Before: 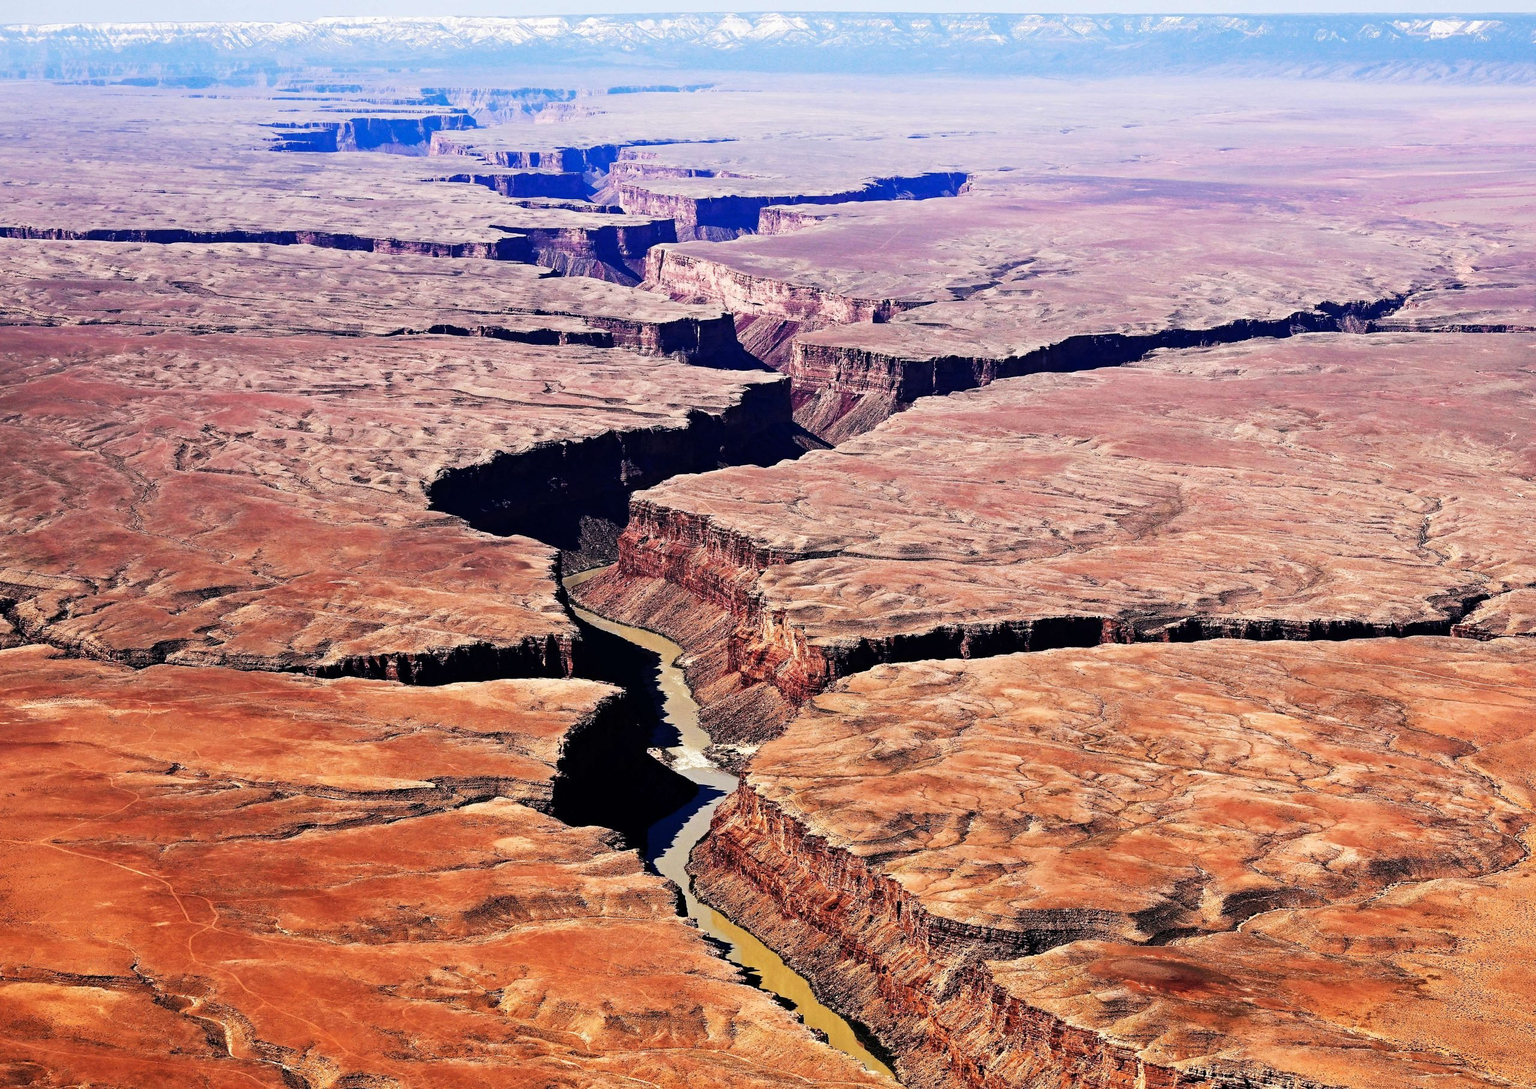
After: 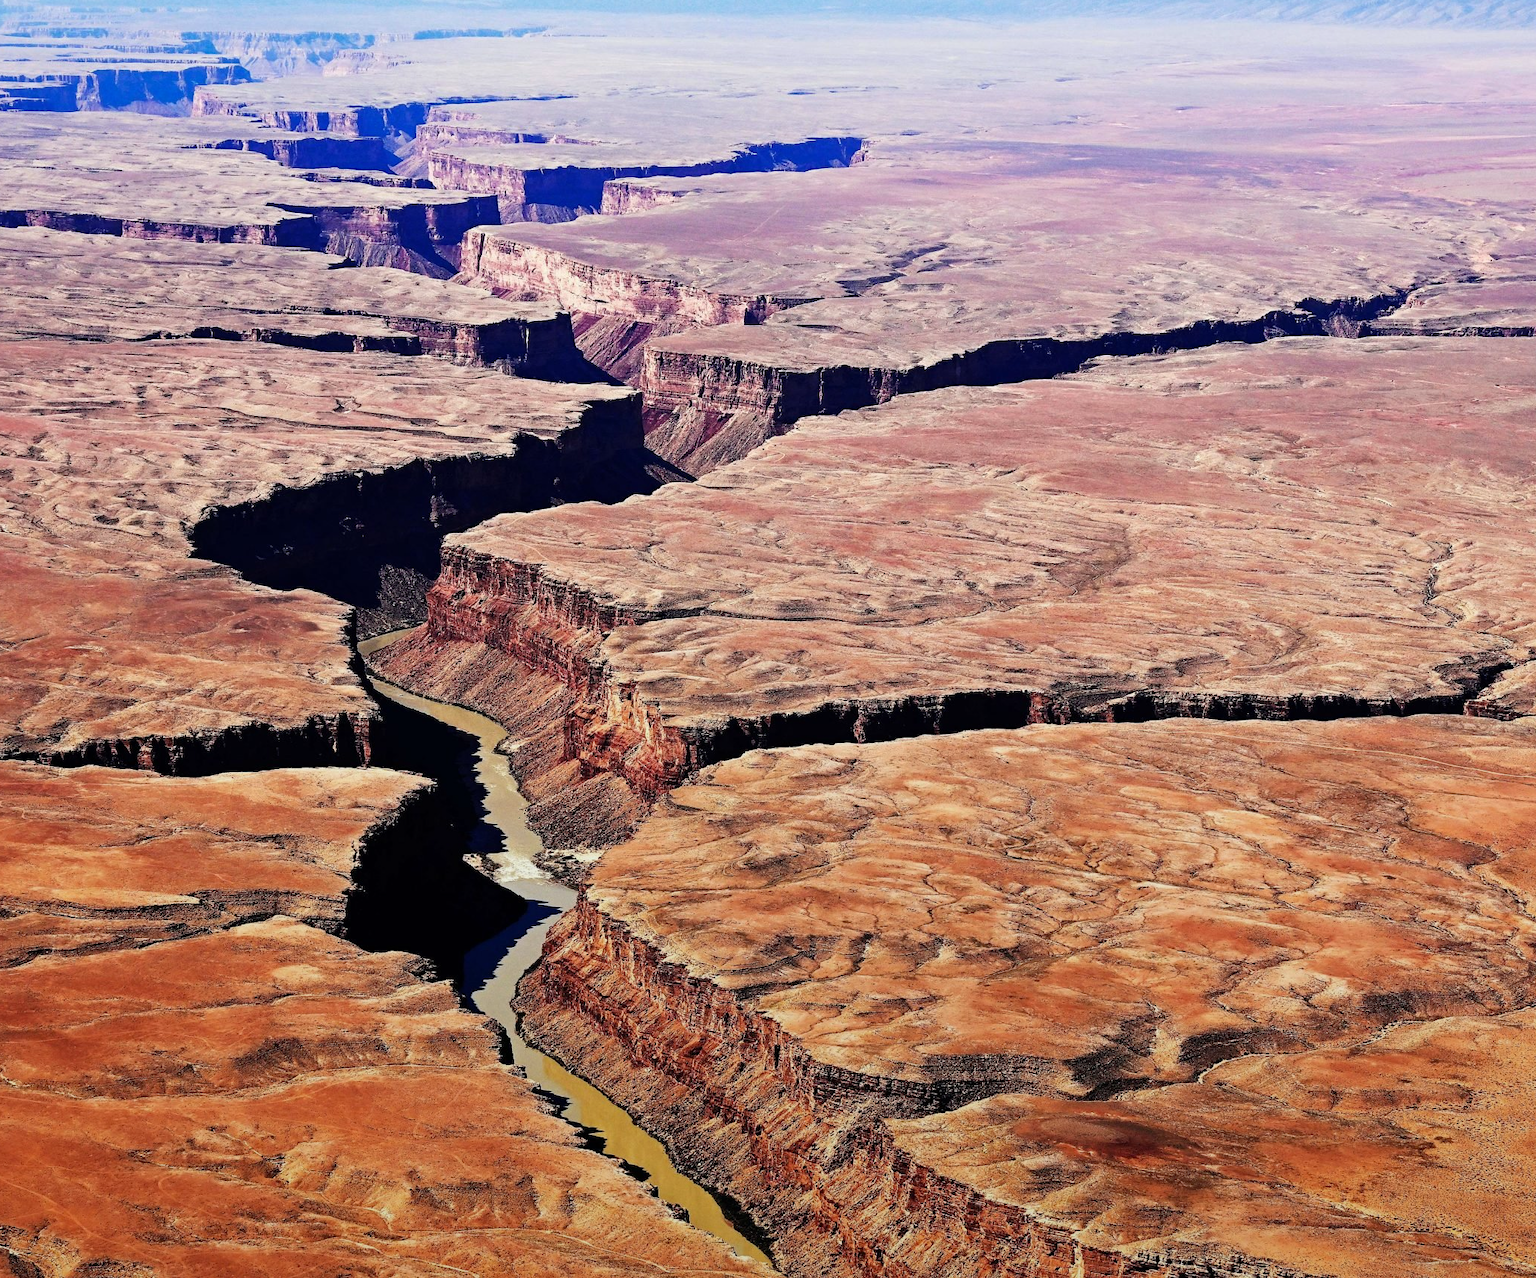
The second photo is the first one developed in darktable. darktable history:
crop and rotate: left 17.959%, top 5.771%, right 1.742%
graduated density: rotation -180°, offset 27.42
color correction: highlights a* -2.68, highlights b* 2.57
